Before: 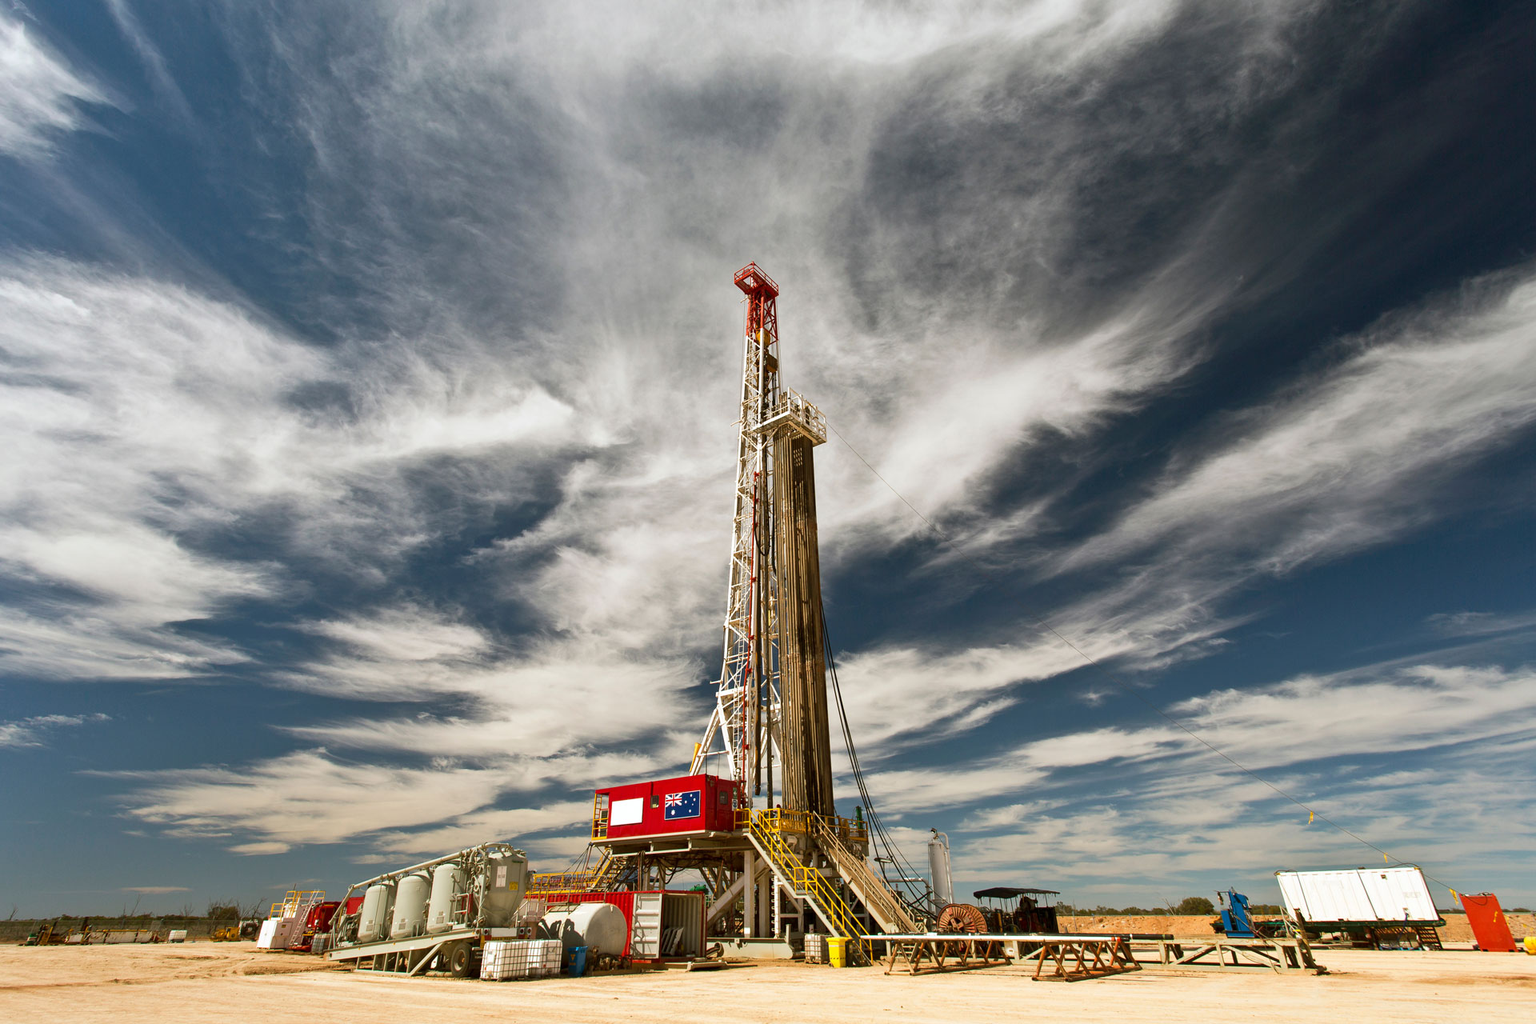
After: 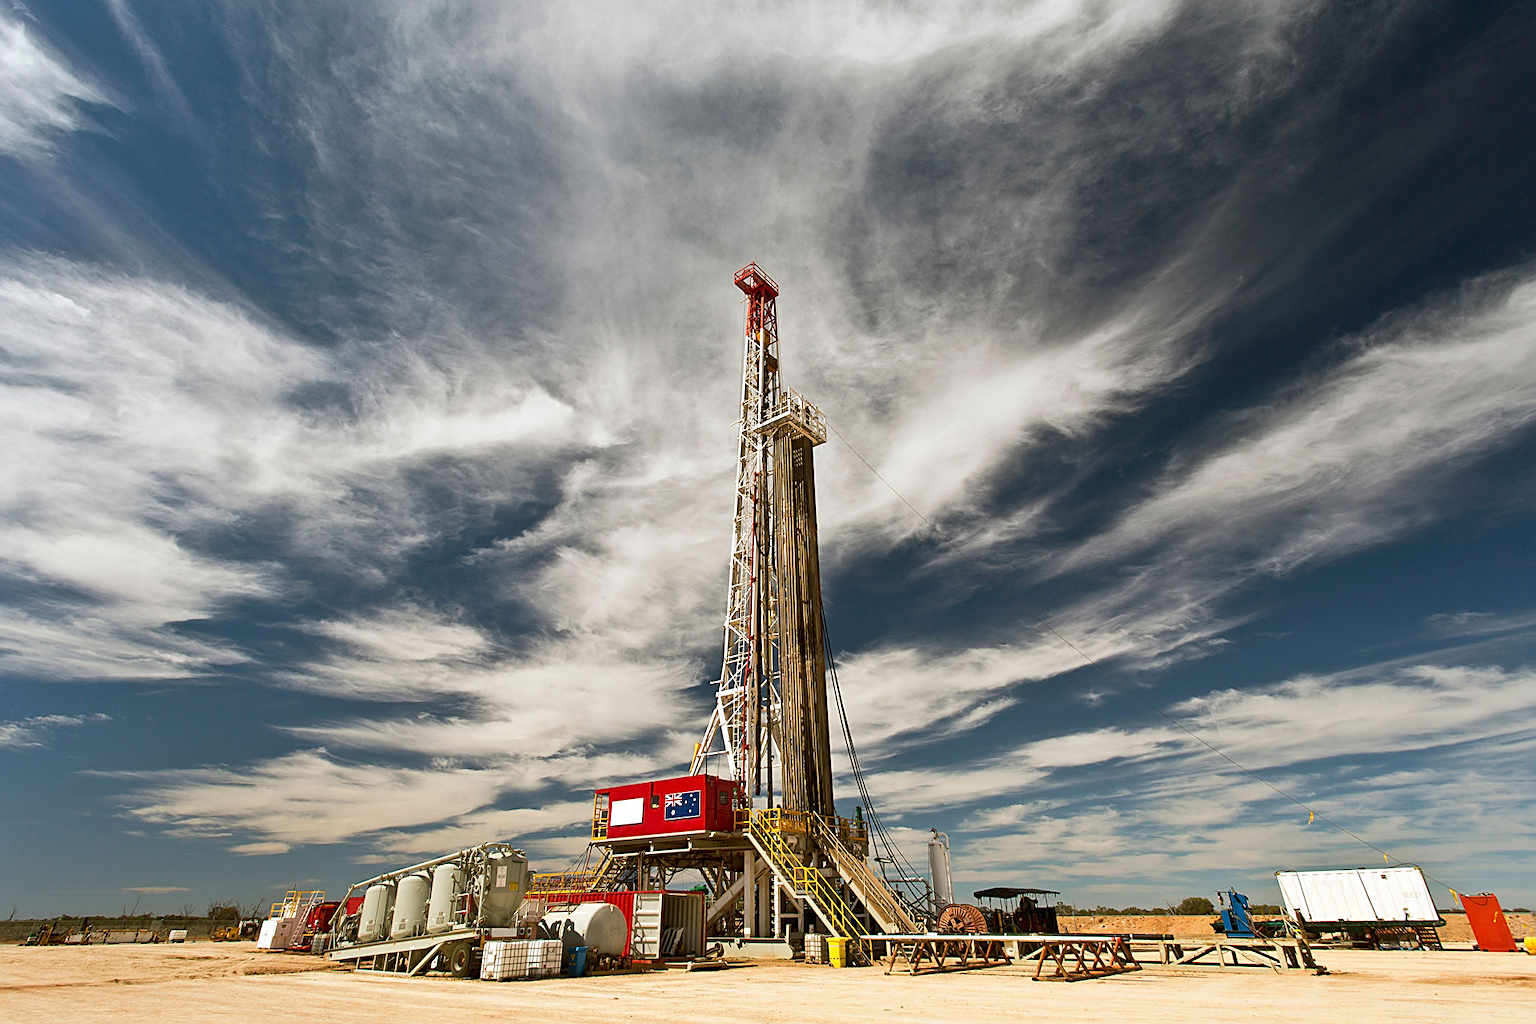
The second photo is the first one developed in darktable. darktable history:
sharpen: amount 0.594
